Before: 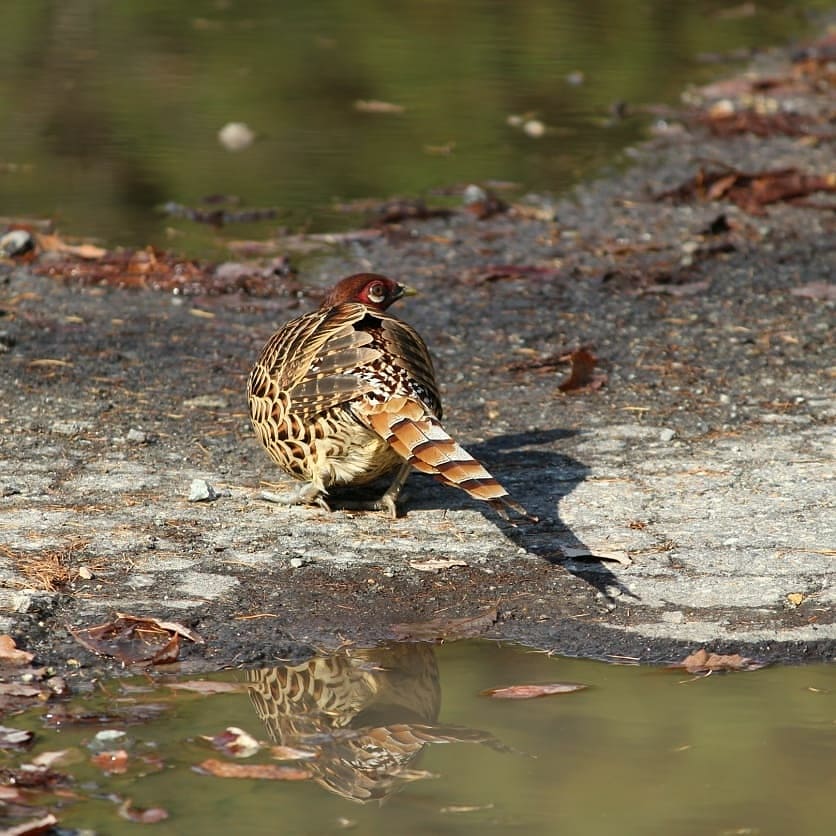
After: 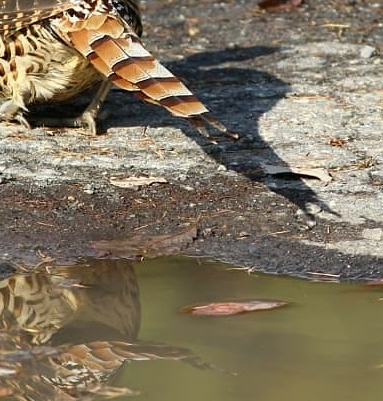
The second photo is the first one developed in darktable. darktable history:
crop: left 35.967%, top 45.863%, right 18.146%, bottom 6.052%
